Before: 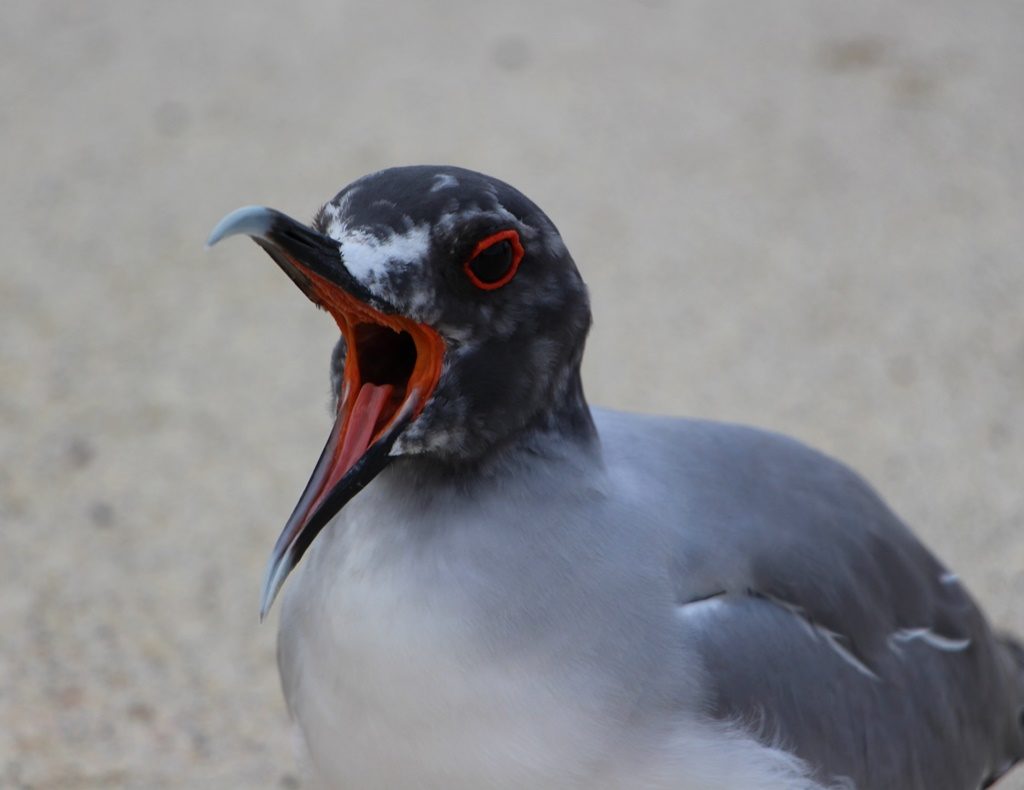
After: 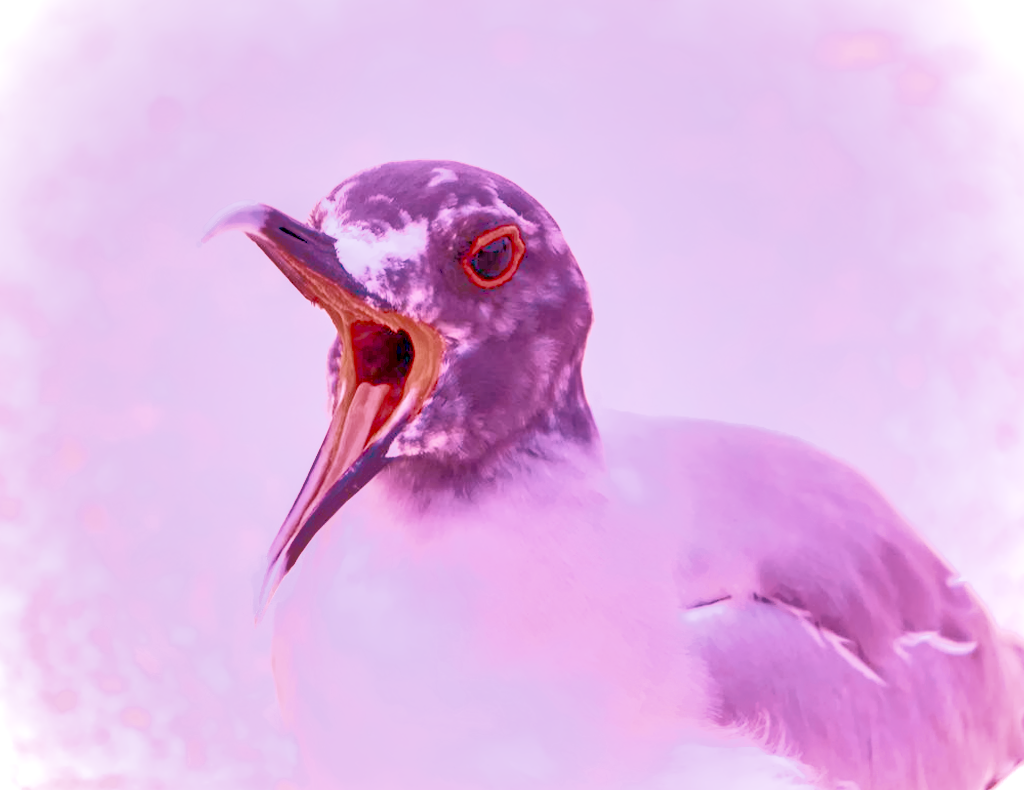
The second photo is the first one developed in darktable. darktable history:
local contrast: highlights 60%, shadows 60%, detail 160%
color calibration: illuminant as shot in camera, x 0.358, y 0.373, temperature 4628.91 K
color balance rgb: perceptual saturation grading › global saturation 35%, perceptual saturation grading › highlights -30%, perceptual saturation grading › shadows 35%, perceptual brilliance grading › global brilliance 3%, perceptual brilliance grading › highlights -3%, perceptual brilliance grading › shadows 3%
denoise (profiled): preserve shadows 1.52, scattering 0.002, a [-1, 0, 0], compensate highlight preservation false
haze removal: compatibility mode true, adaptive false
highlight reconstruction: on, module defaults
hot pixels: on, module defaults
lens correction: scale 1, crop 1, focal 16, aperture 5.6, distance 1000, camera "Canon EOS RP", lens "Canon RF 16mm F2.8 STM"
shadows and highlights: shadows 40, highlights -60
white balance: red 2.229, blue 1.46
velvia: strength 45%
filmic rgb: black relative exposure -7.65 EV, white relative exposure 4.56 EV, hardness 3.61
tone equalizer "contrast tone curve: medium": -8 EV -0.75 EV, -7 EV -0.7 EV, -6 EV -0.6 EV, -5 EV -0.4 EV, -3 EV 0.4 EV, -2 EV 0.6 EV, -1 EV 0.7 EV, +0 EV 0.75 EV, edges refinement/feathering 500, mask exposure compensation -1.57 EV, preserve details no
exposure "Canon RP Default?": black level correction 0, exposure 1.1 EV, compensate exposure bias true, compensate highlight preservation false
